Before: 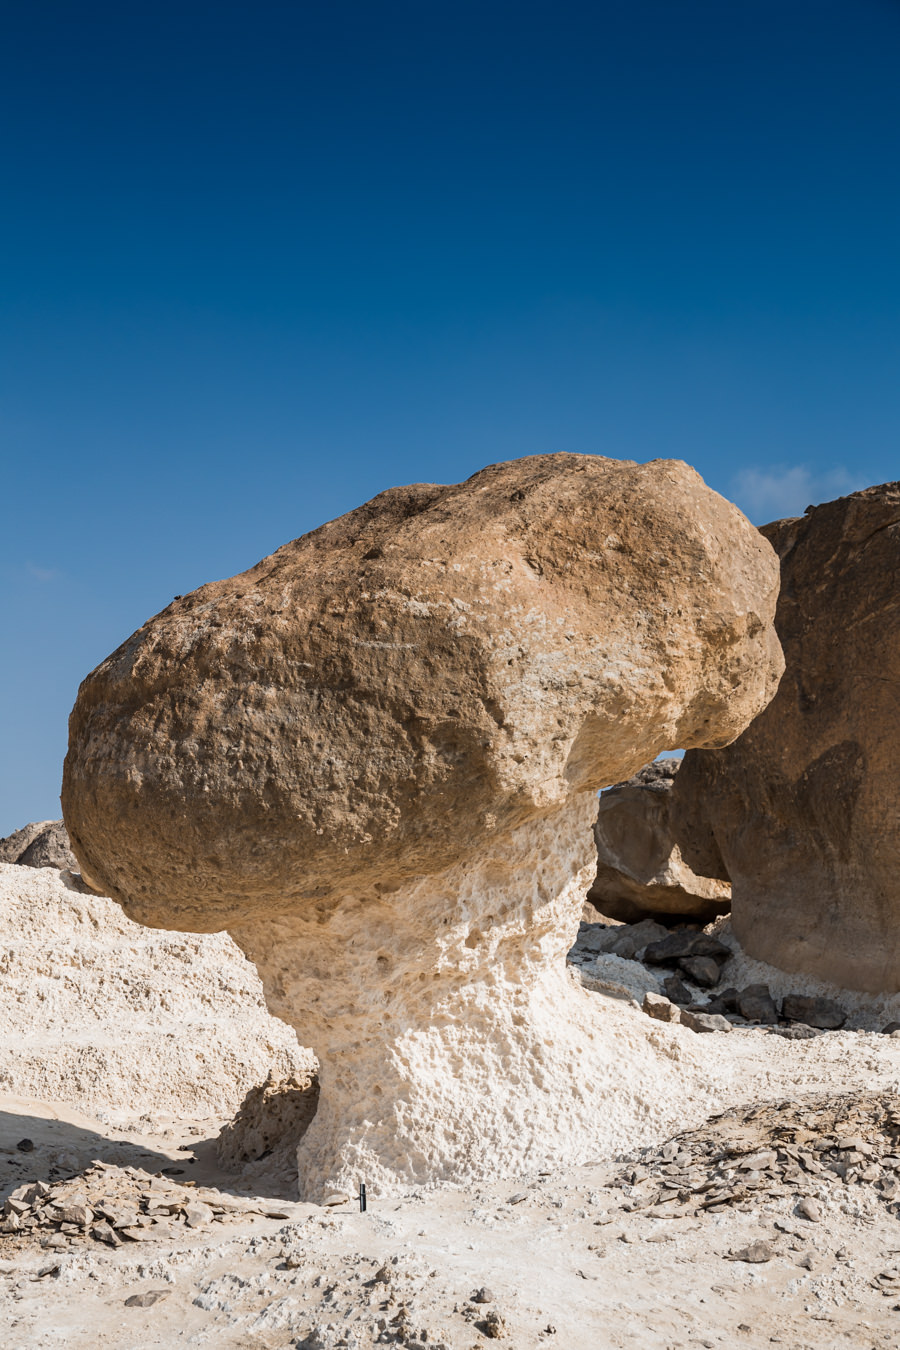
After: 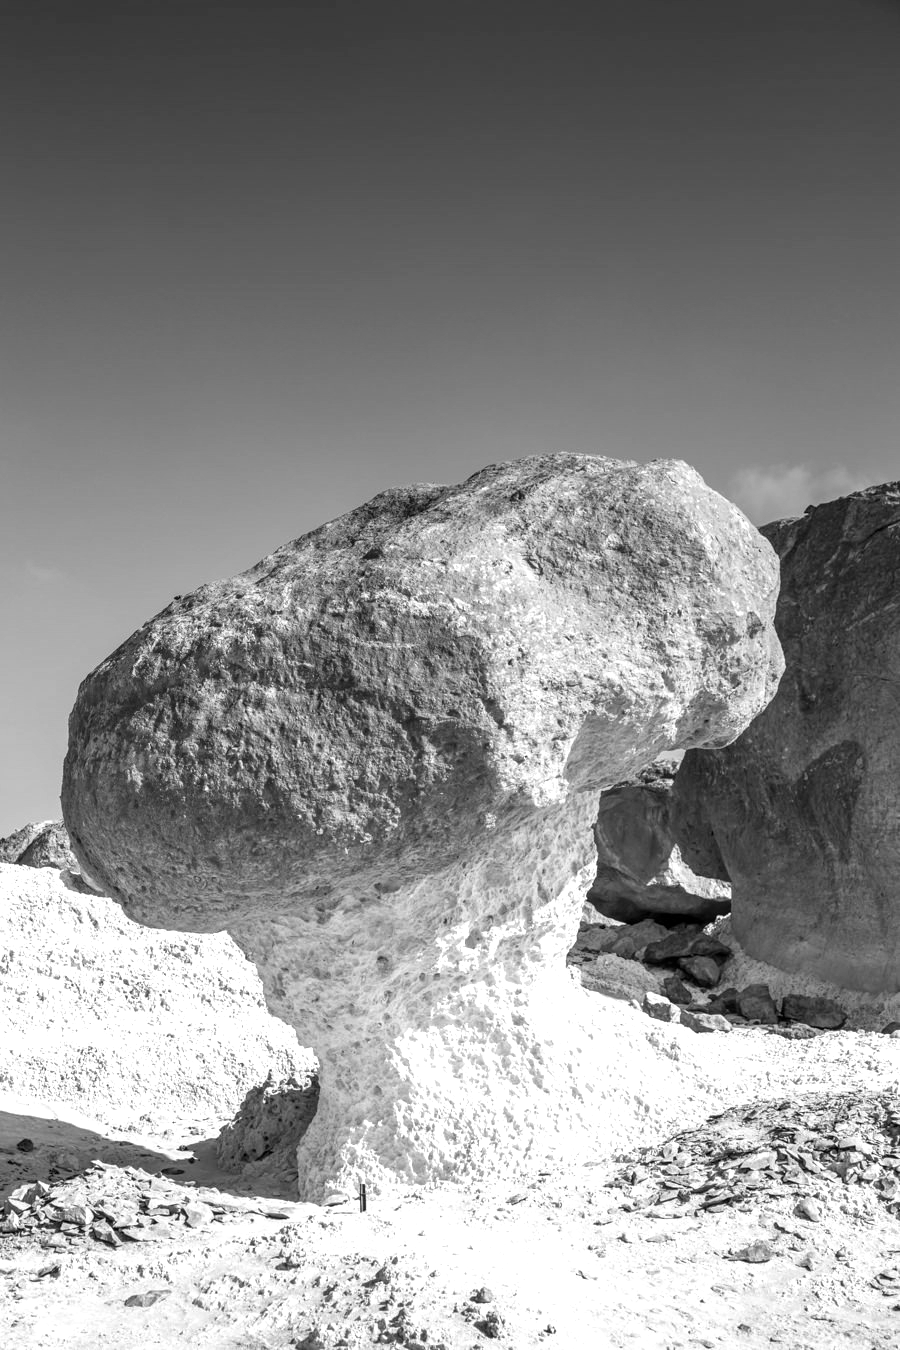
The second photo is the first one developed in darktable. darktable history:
exposure: exposure 0.6 EV, compensate highlight preservation false
monochrome: on, module defaults
local contrast: on, module defaults
